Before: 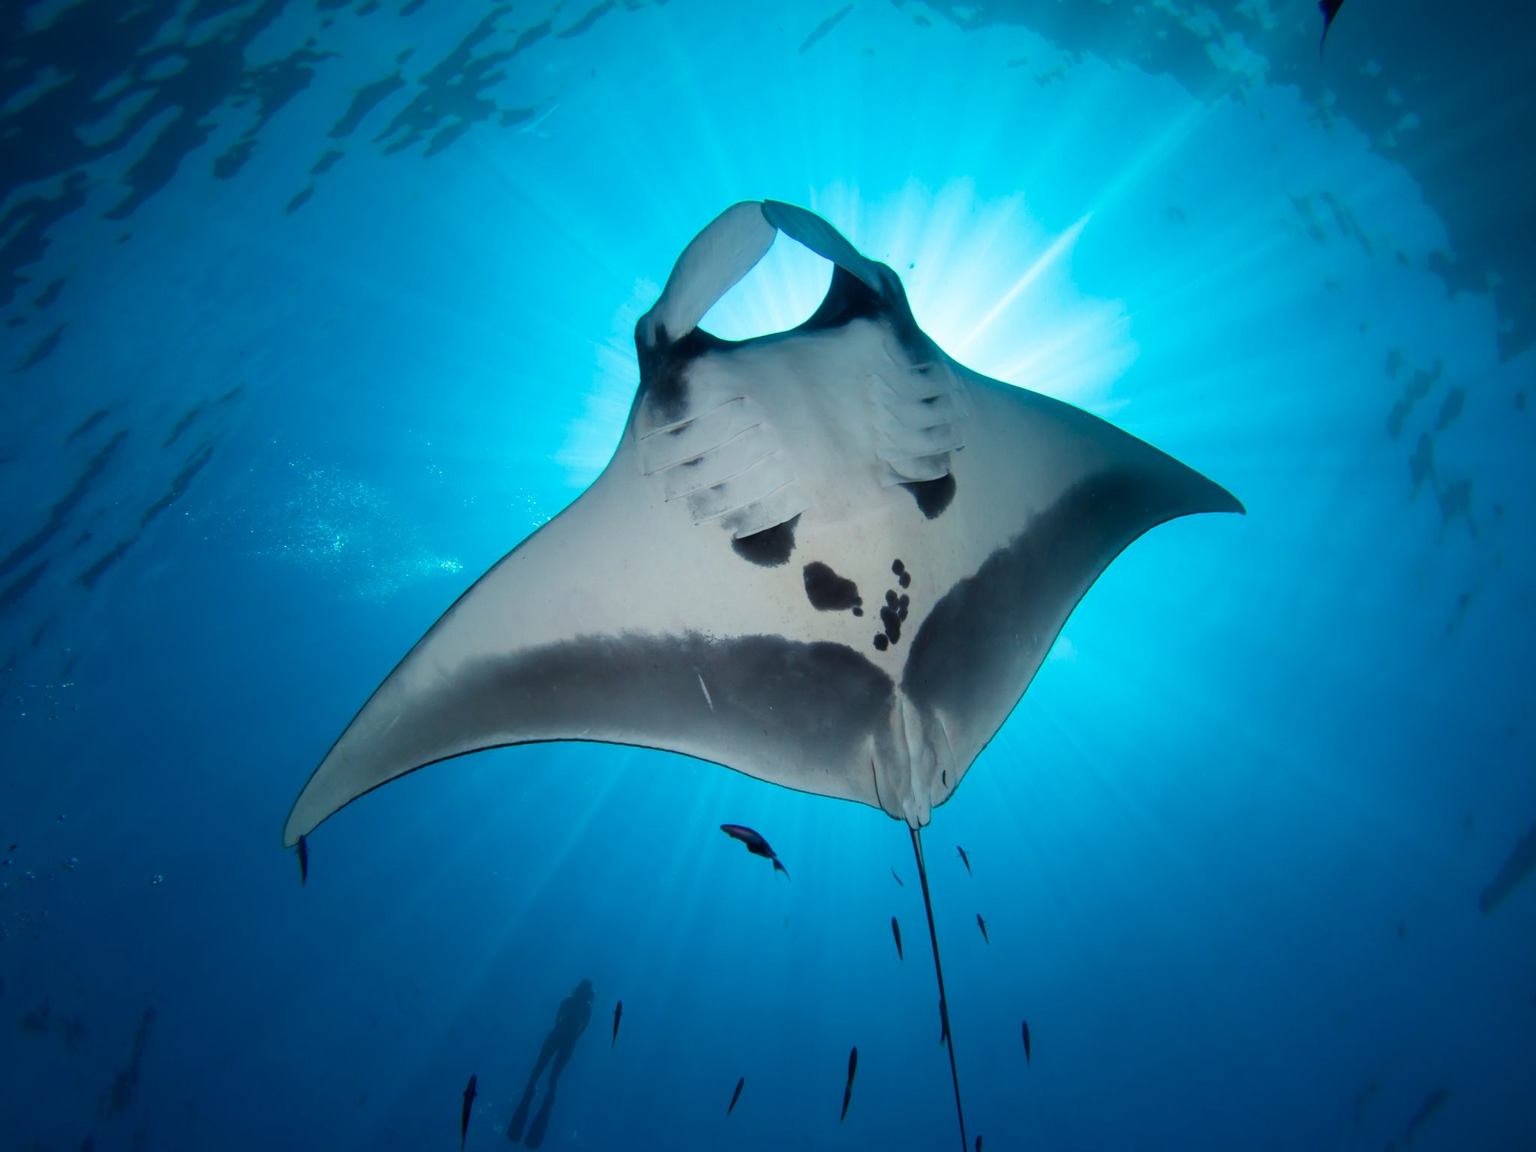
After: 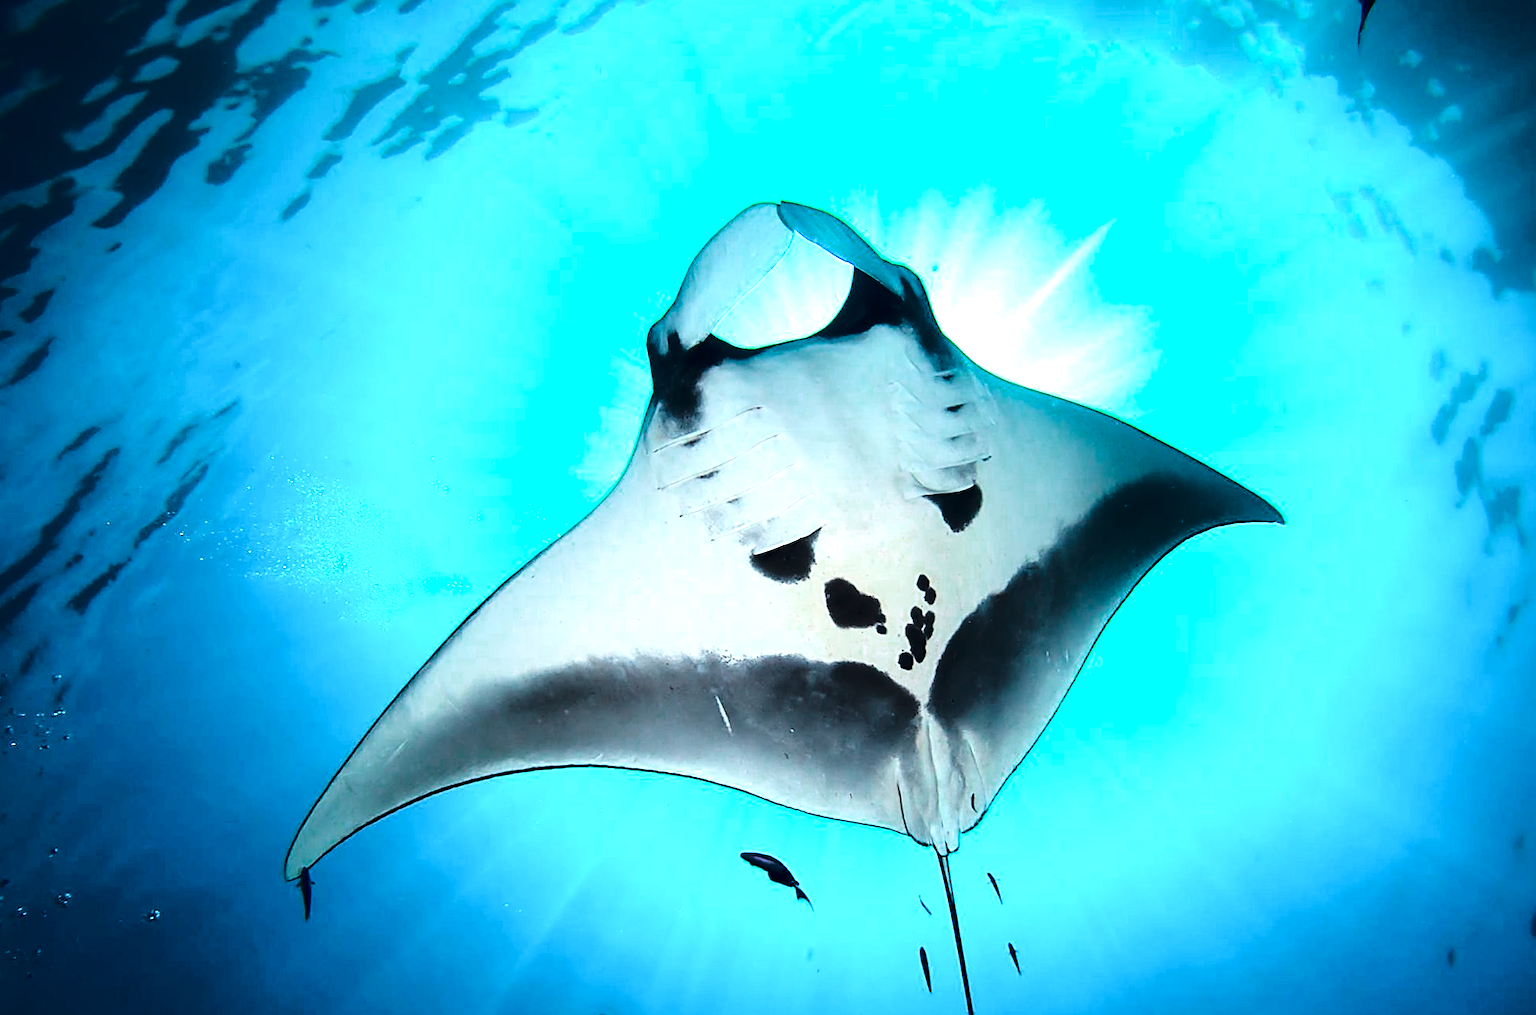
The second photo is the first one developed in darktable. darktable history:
color zones: curves: ch0 [(0, 0.299) (0.25, 0.383) (0.456, 0.352) (0.736, 0.571)]; ch1 [(0, 0.63) (0.151, 0.568) (0.254, 0.416) (0.47, 0.558) (0.732, 0.37) (0.909, 0.492)]; ch2 [(0.004, 0.604) (0.158, 0.443) (0.257, 0.403) (0.761, 0.468)]
sharpen: radius 1.689, amount 1.309
contrast brightness saturation: contrast 0.194, brightness -0.23, saturation 0.109
exposure: black level correction 0, exposure 1.293 EV, compensate highlight preservation false
tone curve: curves: ch0 [(0, 0) (0.058, 0.039) (0.168, 0.123) (0.282, 0.327) (0.45, 0.534) (0.676, 0.751) (0.89, 0.919) (1, 1)]; ch1 [(0, 0) (0.094, 0.081) (0.285, 0.299) (0.385, 0.403) (0.447, 0.455) (0.495, 0.496) (0.544, 0.552) (0.589, 0.612) (0.722, 0.728) (1, 1)]; ch2 [(0, 0) (0.257, 0.217) (0.43, 0.421) (0.498, 0.507) (0.531, 0.544) (0.56, 0.579) (0.625, 0.66) (1, 1)], color space Lab, linked channels, preserve colors none
crop and rotate: angle 0.518°, left 0.213%, right 2.62%, bottom 14.305%
